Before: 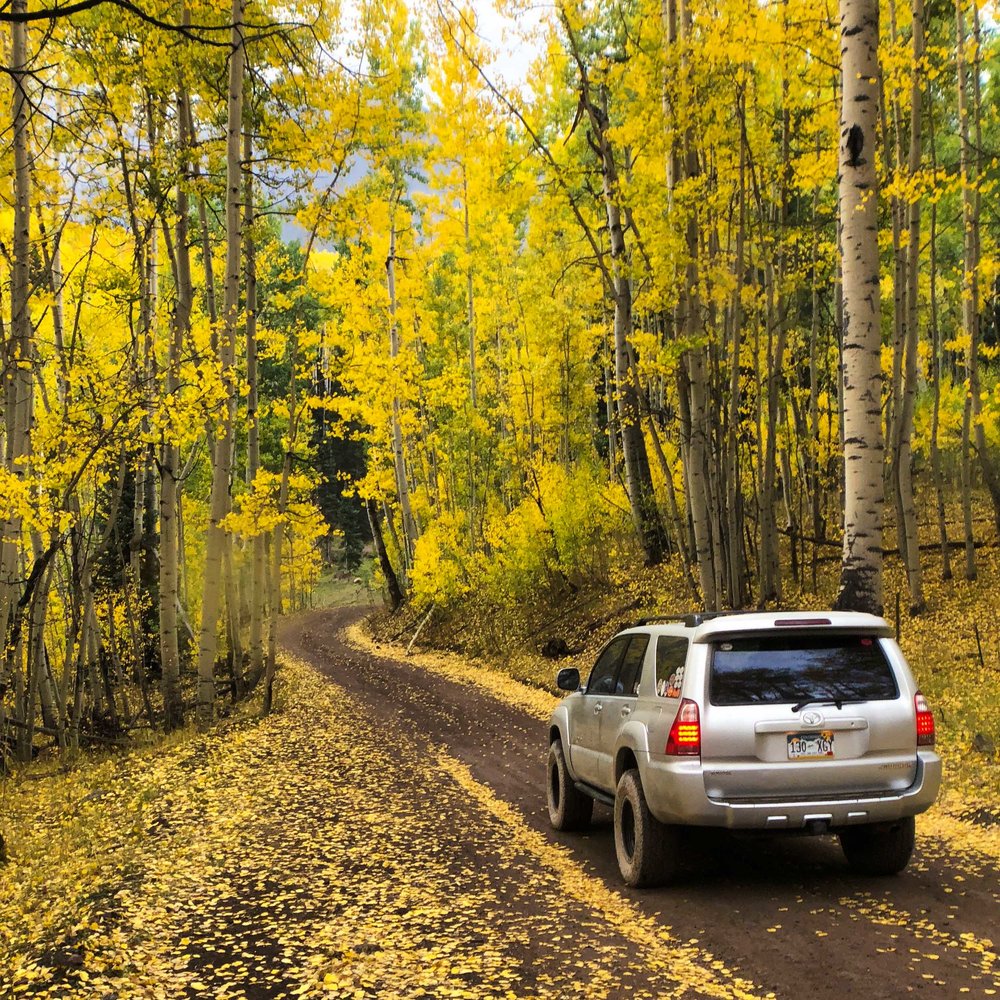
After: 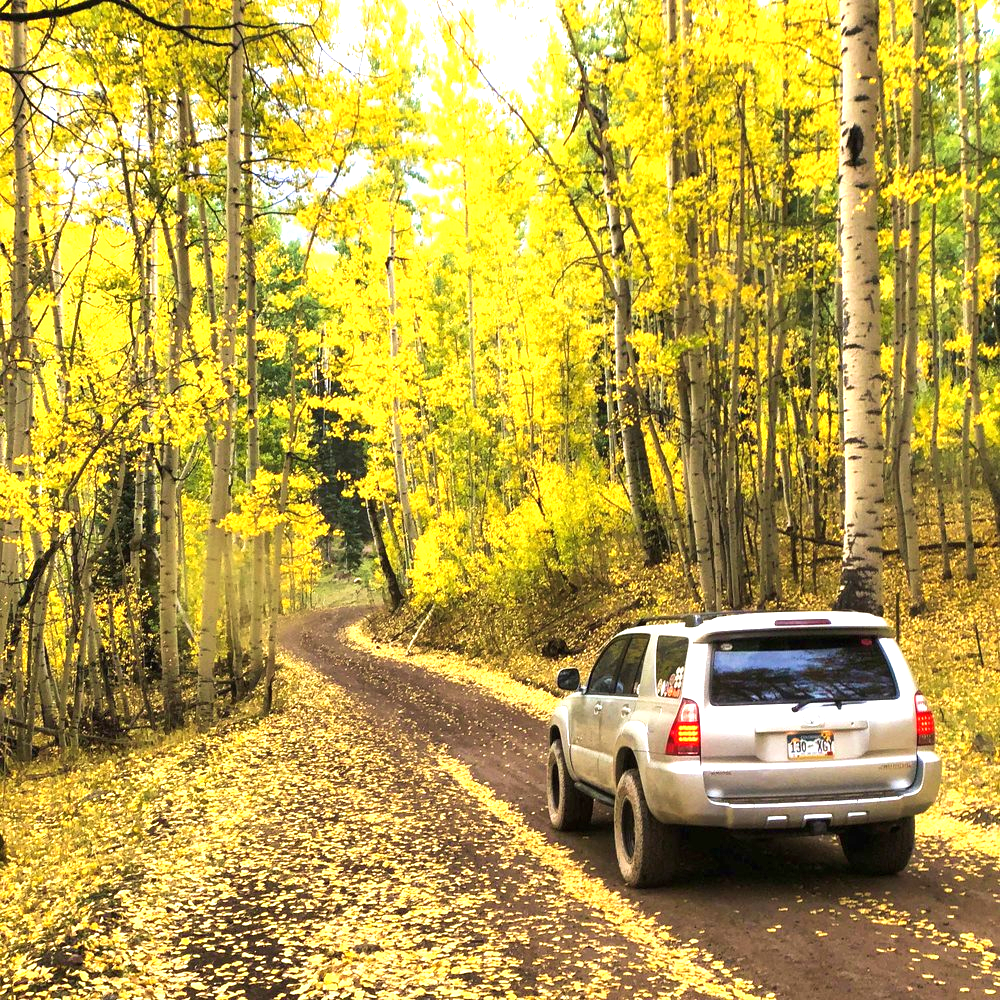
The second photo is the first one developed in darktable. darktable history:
velvia: on, module defaults
exposure: black level correction 0, exposure 1.097 EV, compensate highlight preservation false
